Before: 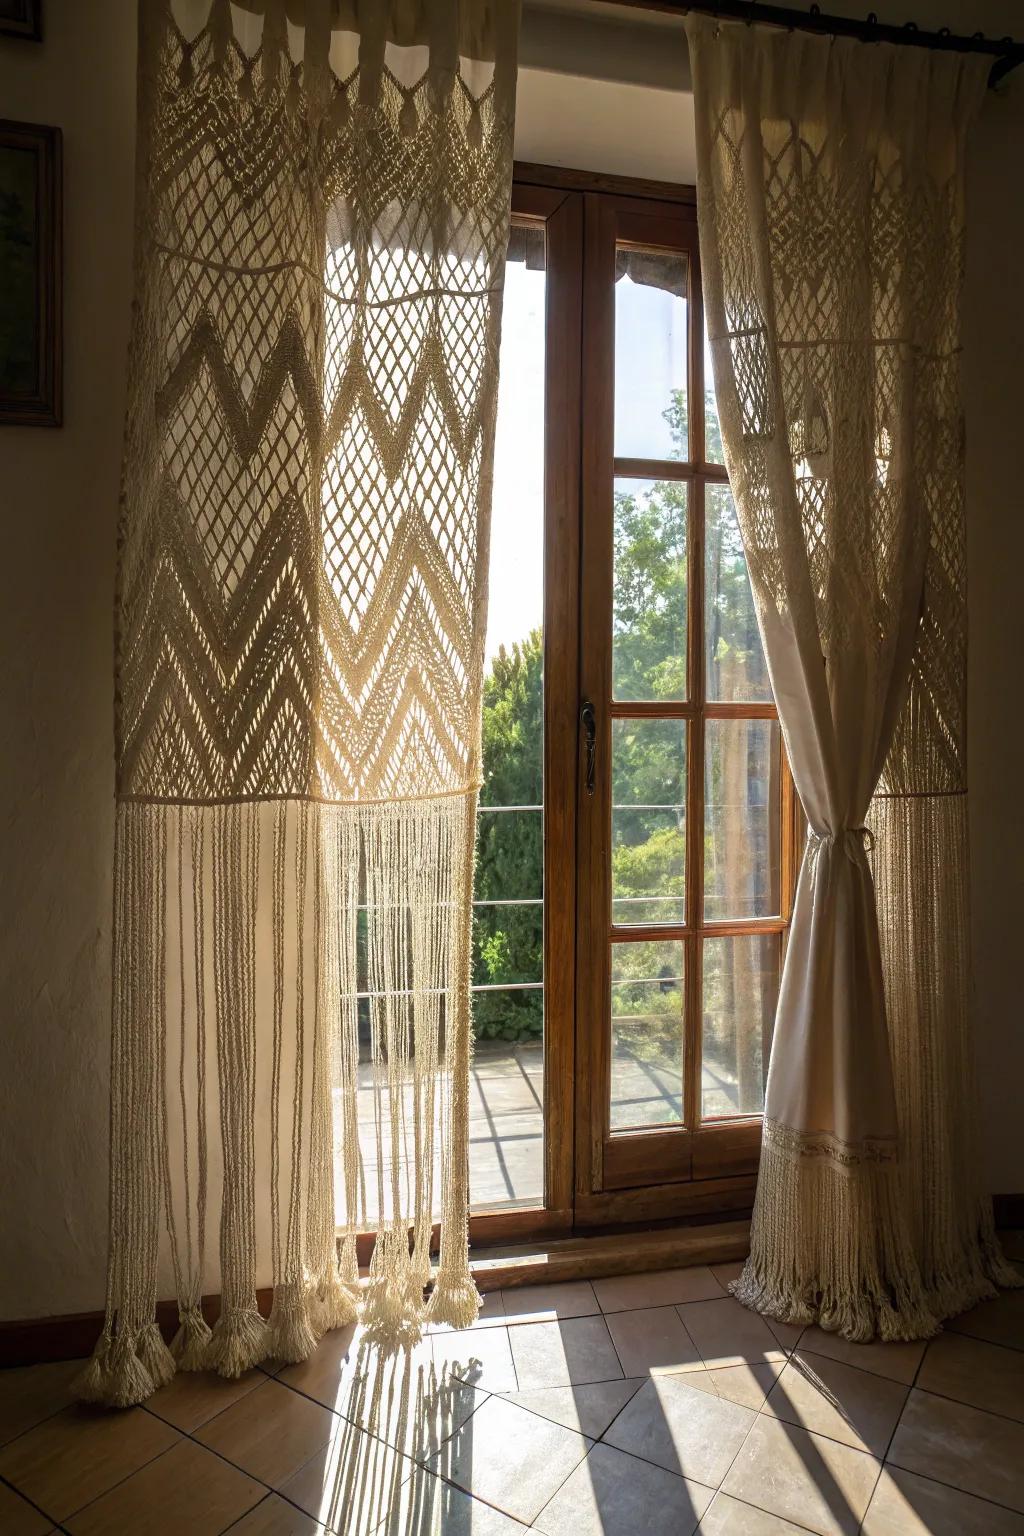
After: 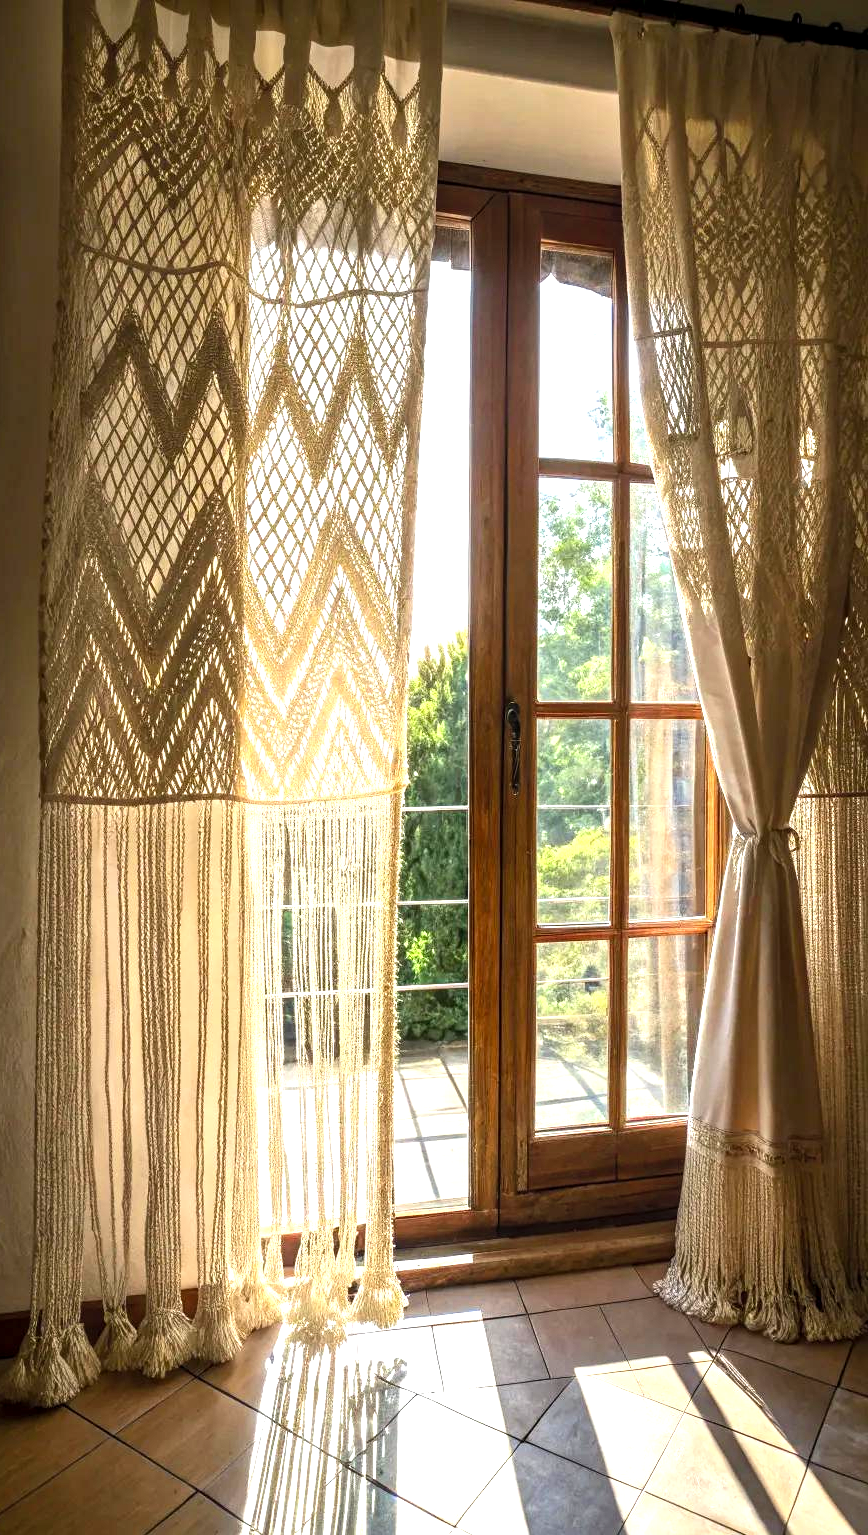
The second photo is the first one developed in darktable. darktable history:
levels: levels [0, 0.43, 0.859]
crop: left 7.409%, right 7.82%
local contrast: detail 130%
contrast brightness saturation: contrast 0.204, brightness 0.162, saturation 0.222
